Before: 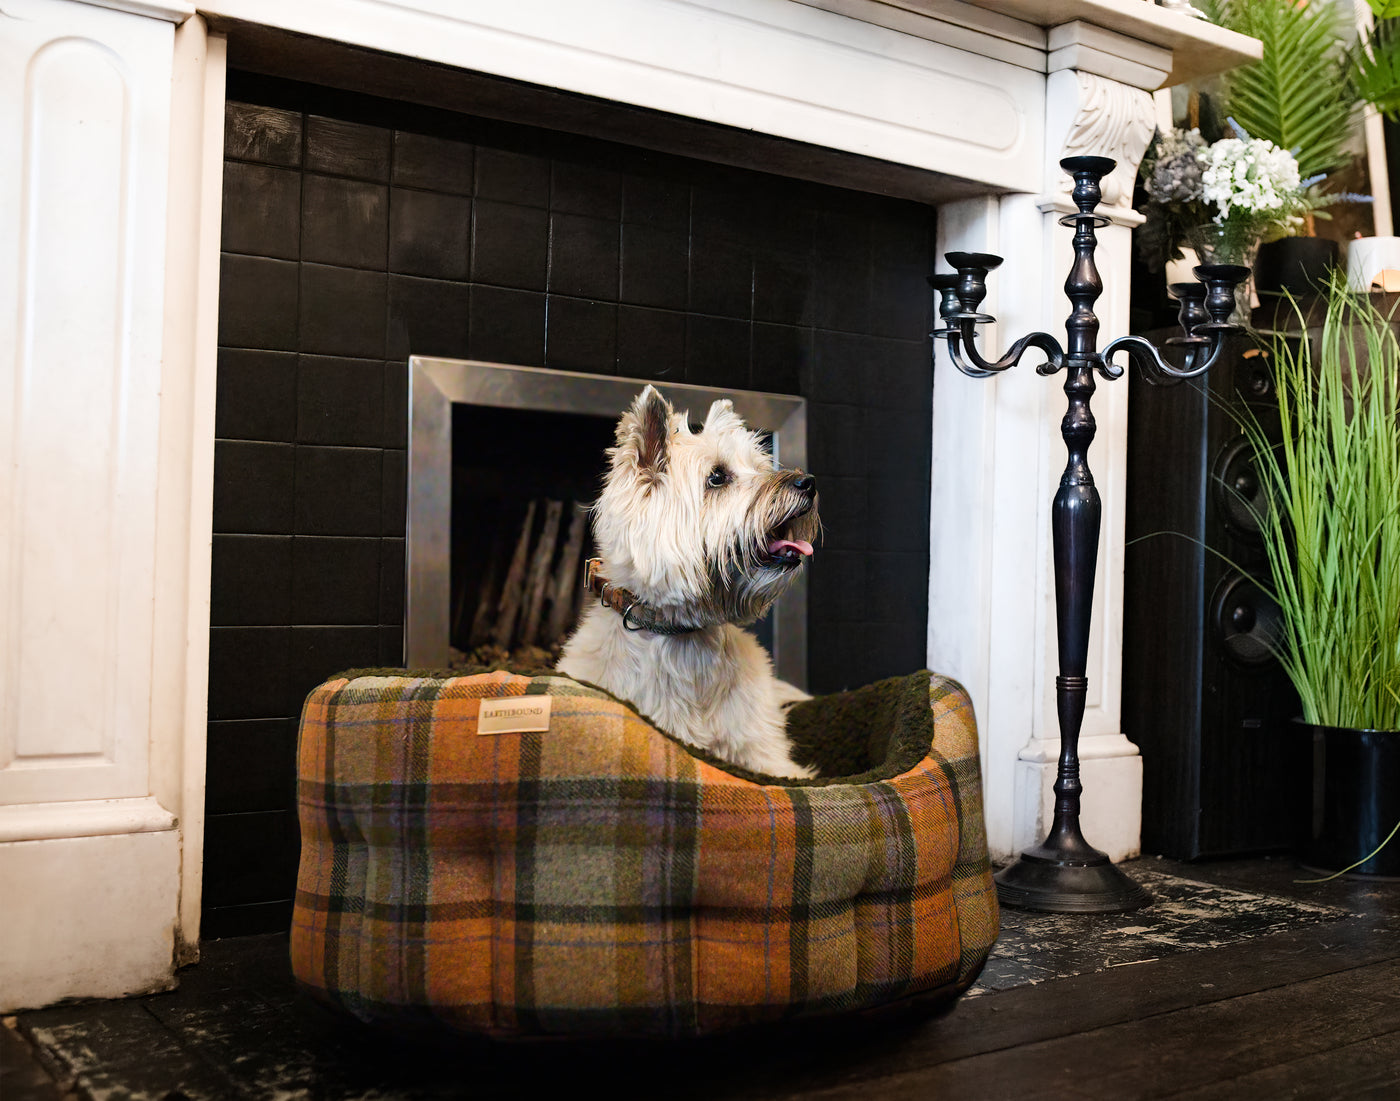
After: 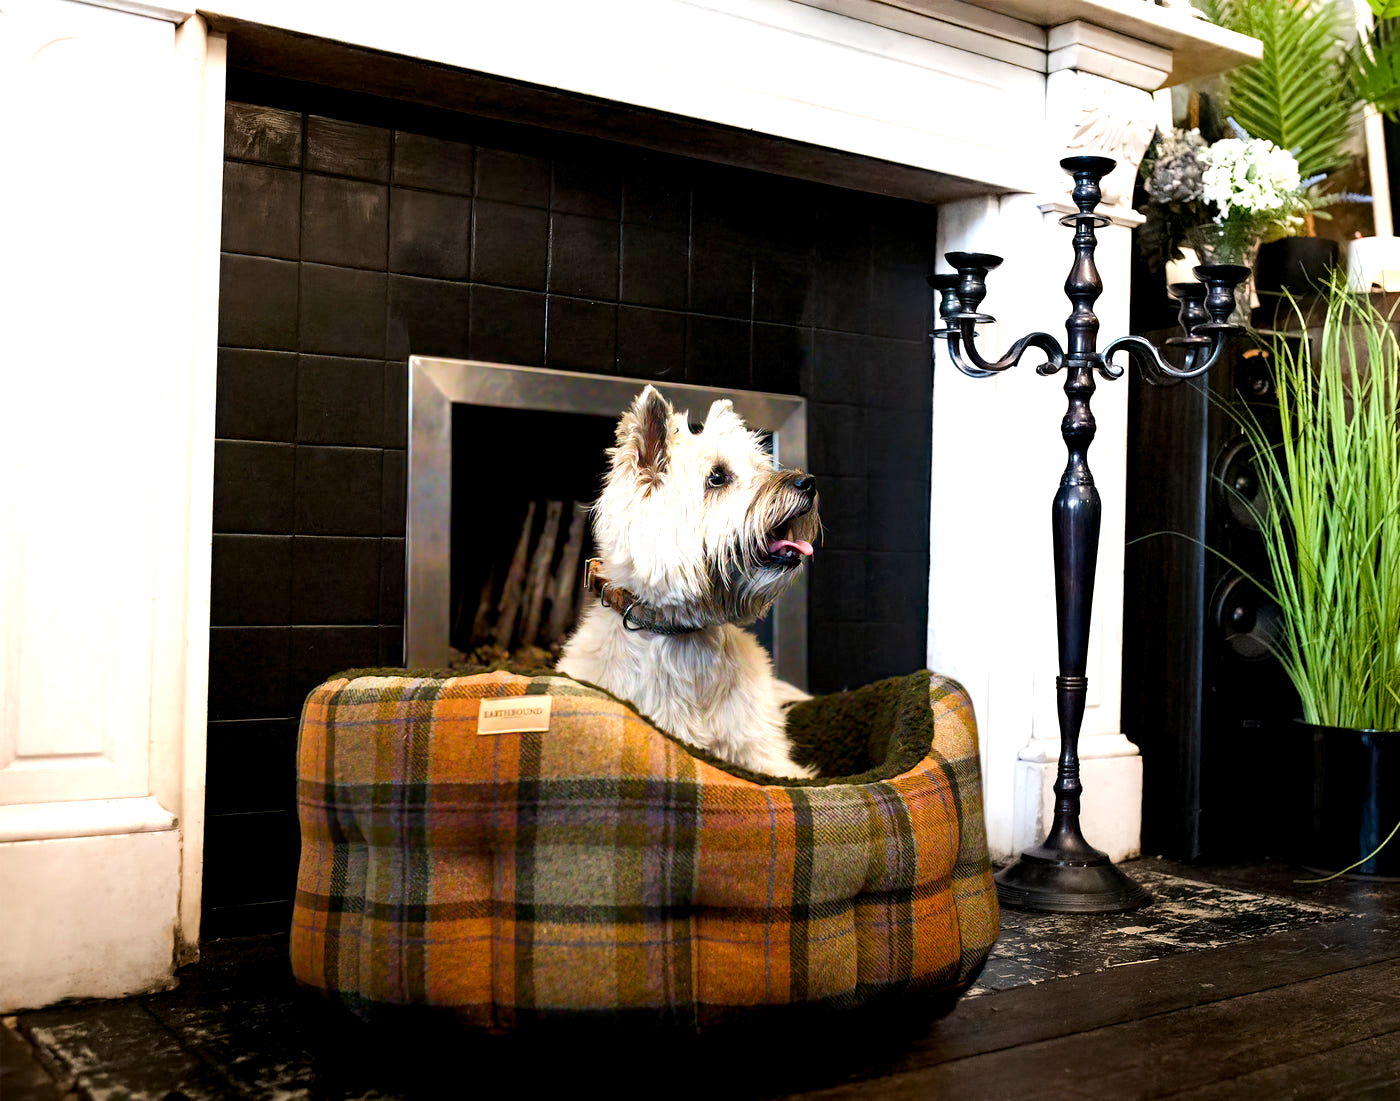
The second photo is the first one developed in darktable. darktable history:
color balance rgb: global offset › luminance -0.473%, perceptual saturation grading › global saturation -2.427%, perceptual saturation grading › highlights -8.115%, perceptual saturation grading › mid-tones 8.221%, perceptual saturation grading › shadows 3.948%, perceptual brilliance grading › global brilliance 17.348%, global vibrance 9.187%
